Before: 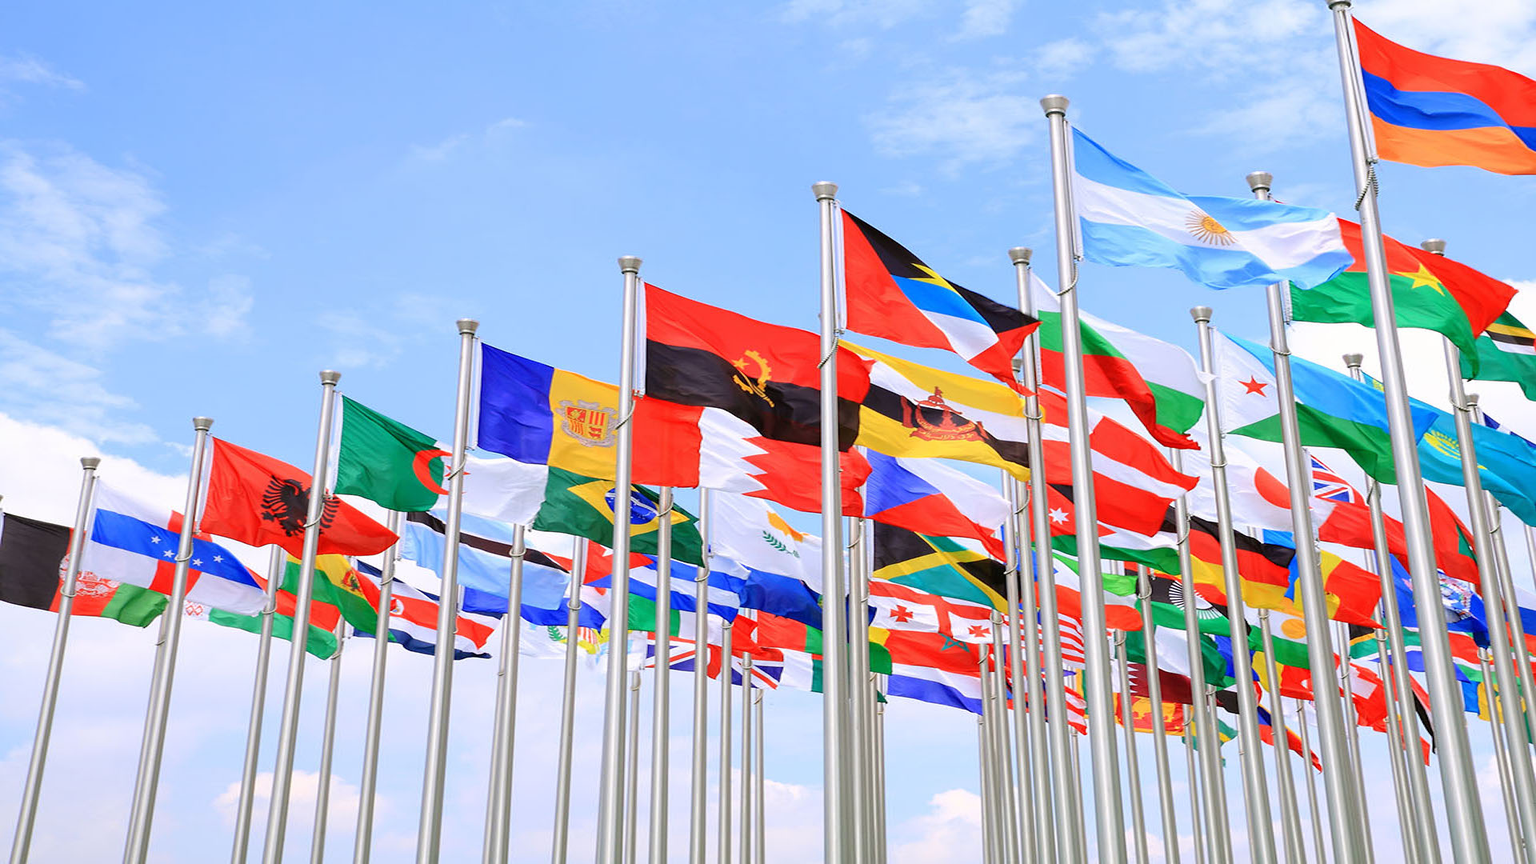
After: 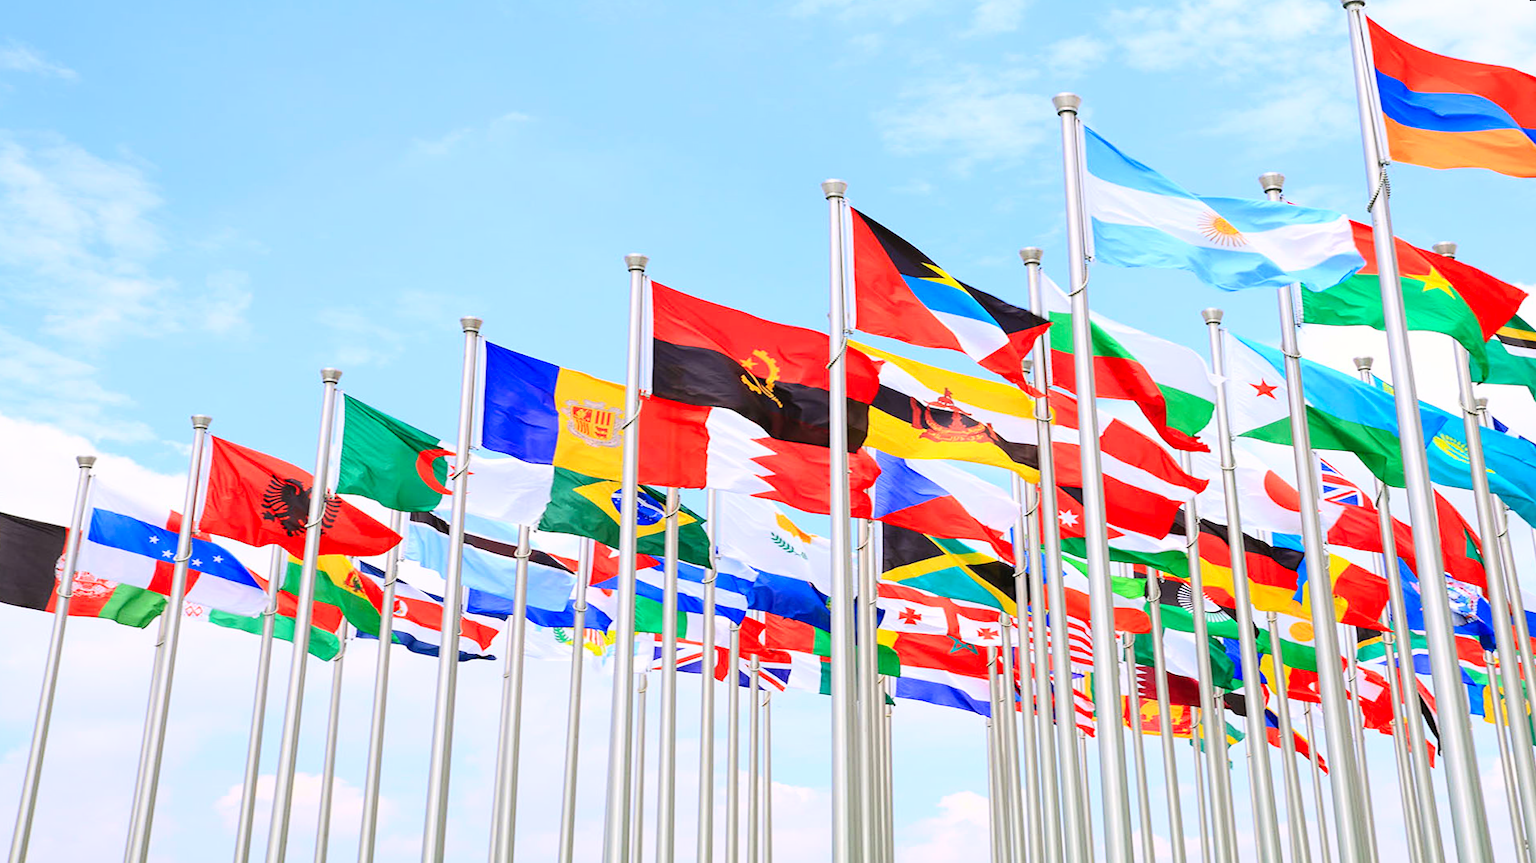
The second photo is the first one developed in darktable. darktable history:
rotate and perspective: rotation 0.174°, lens shift (vertical) 0.013, lens shift (horizontal) 0.019, shear 0.001, automatic cropping original format, crop left 0.007, crop right 0.991, crop top 0.016, crop bottom 0.997
contrast brightness saturation: contrast 0.2, brightness 0.16, saturation 0.22
